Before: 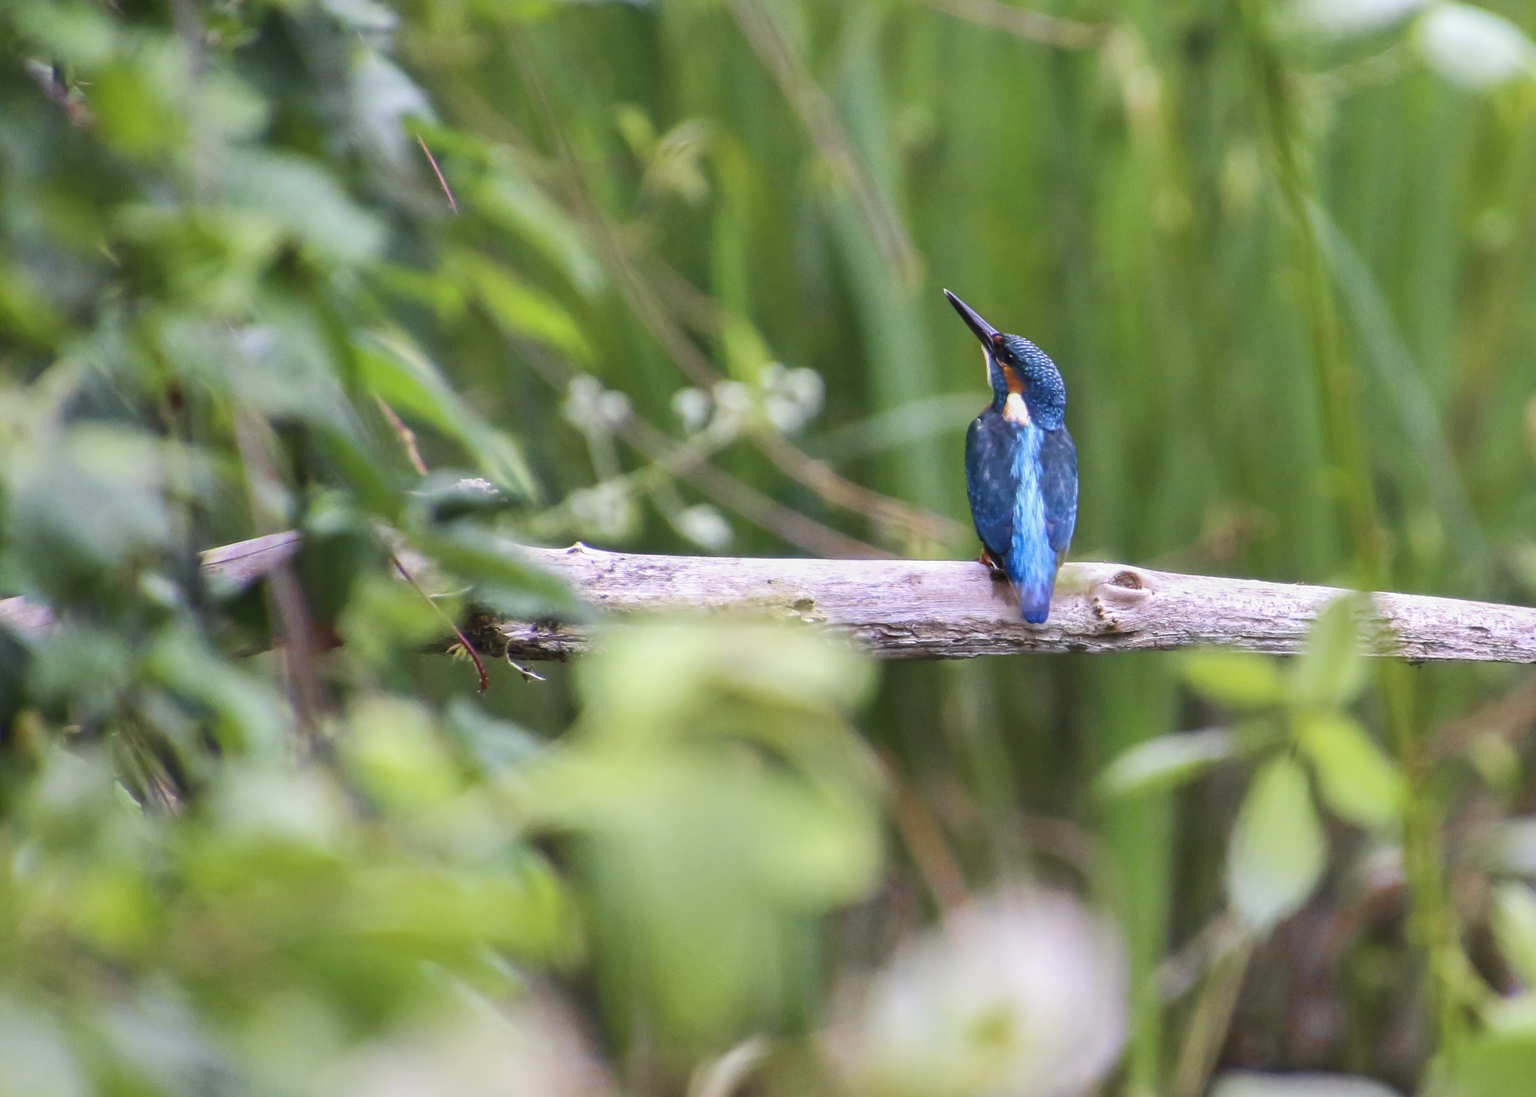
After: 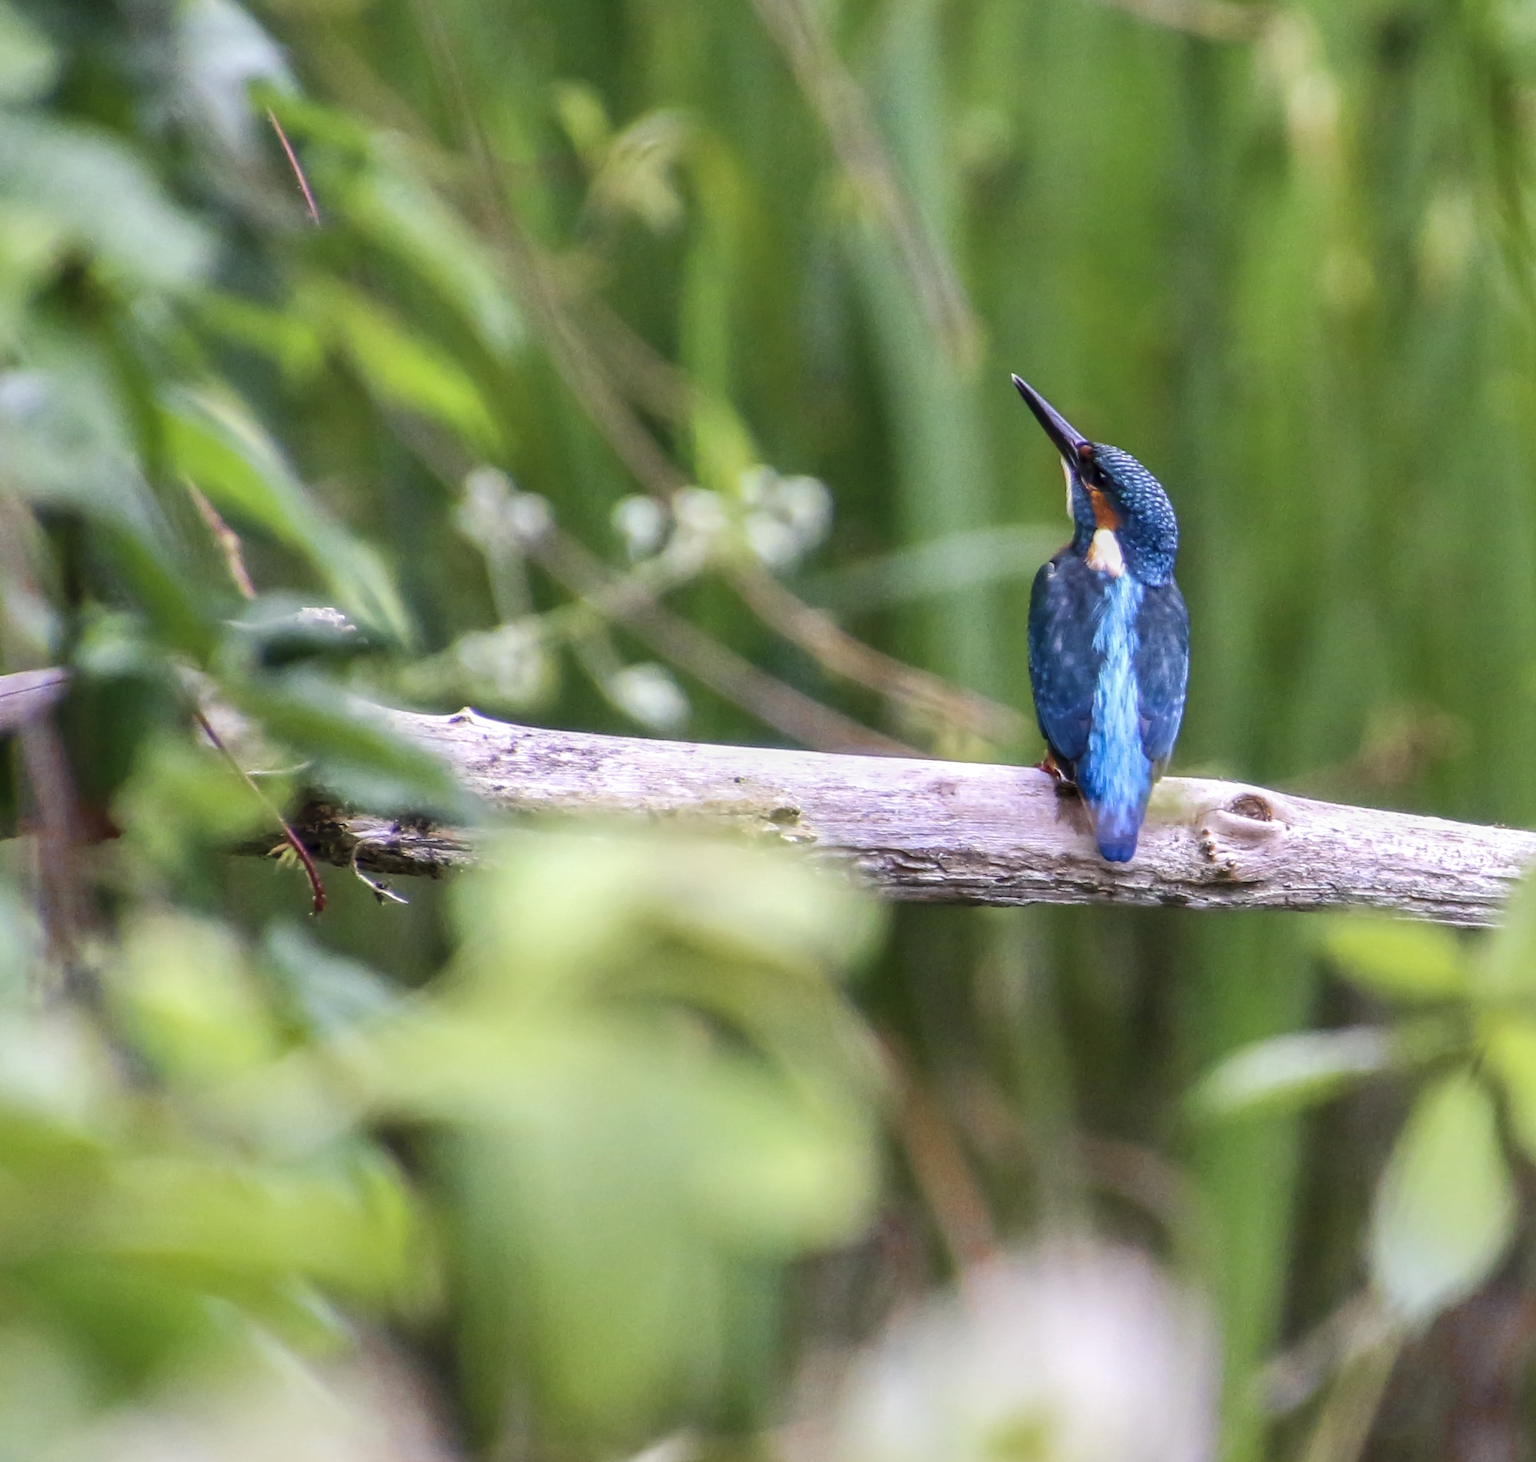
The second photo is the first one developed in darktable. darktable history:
crop and rotate: angle -3.26°, left 14.019%, top 0.028%, right 11.024%, bottom 0.085%
local contrast: on, module defaults
